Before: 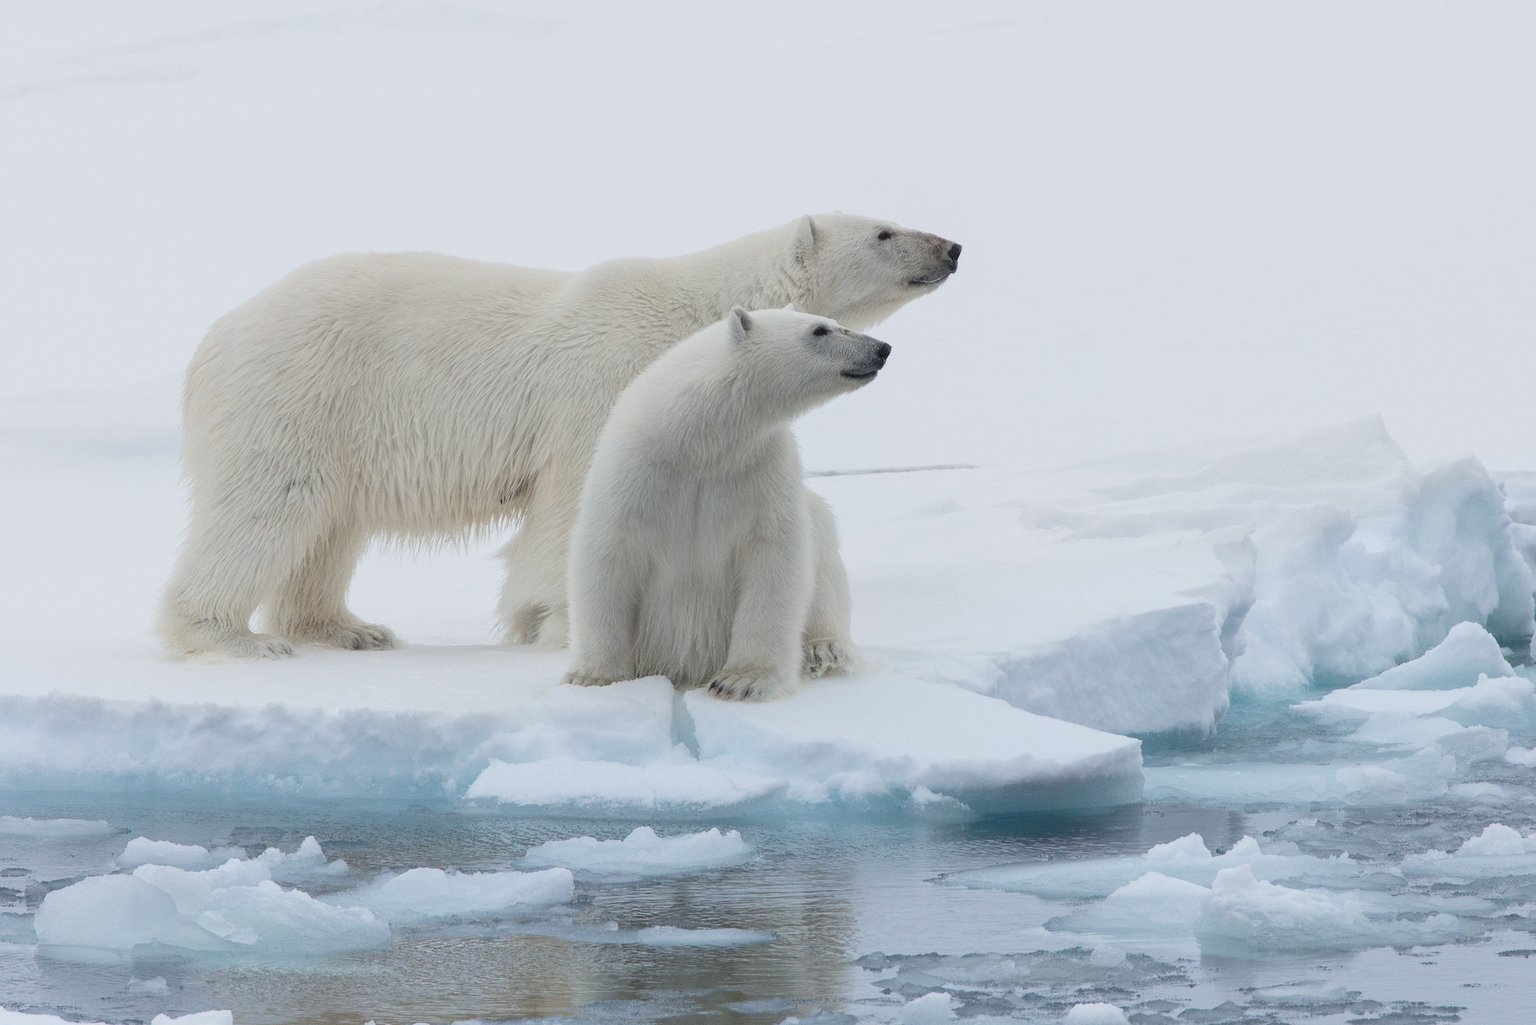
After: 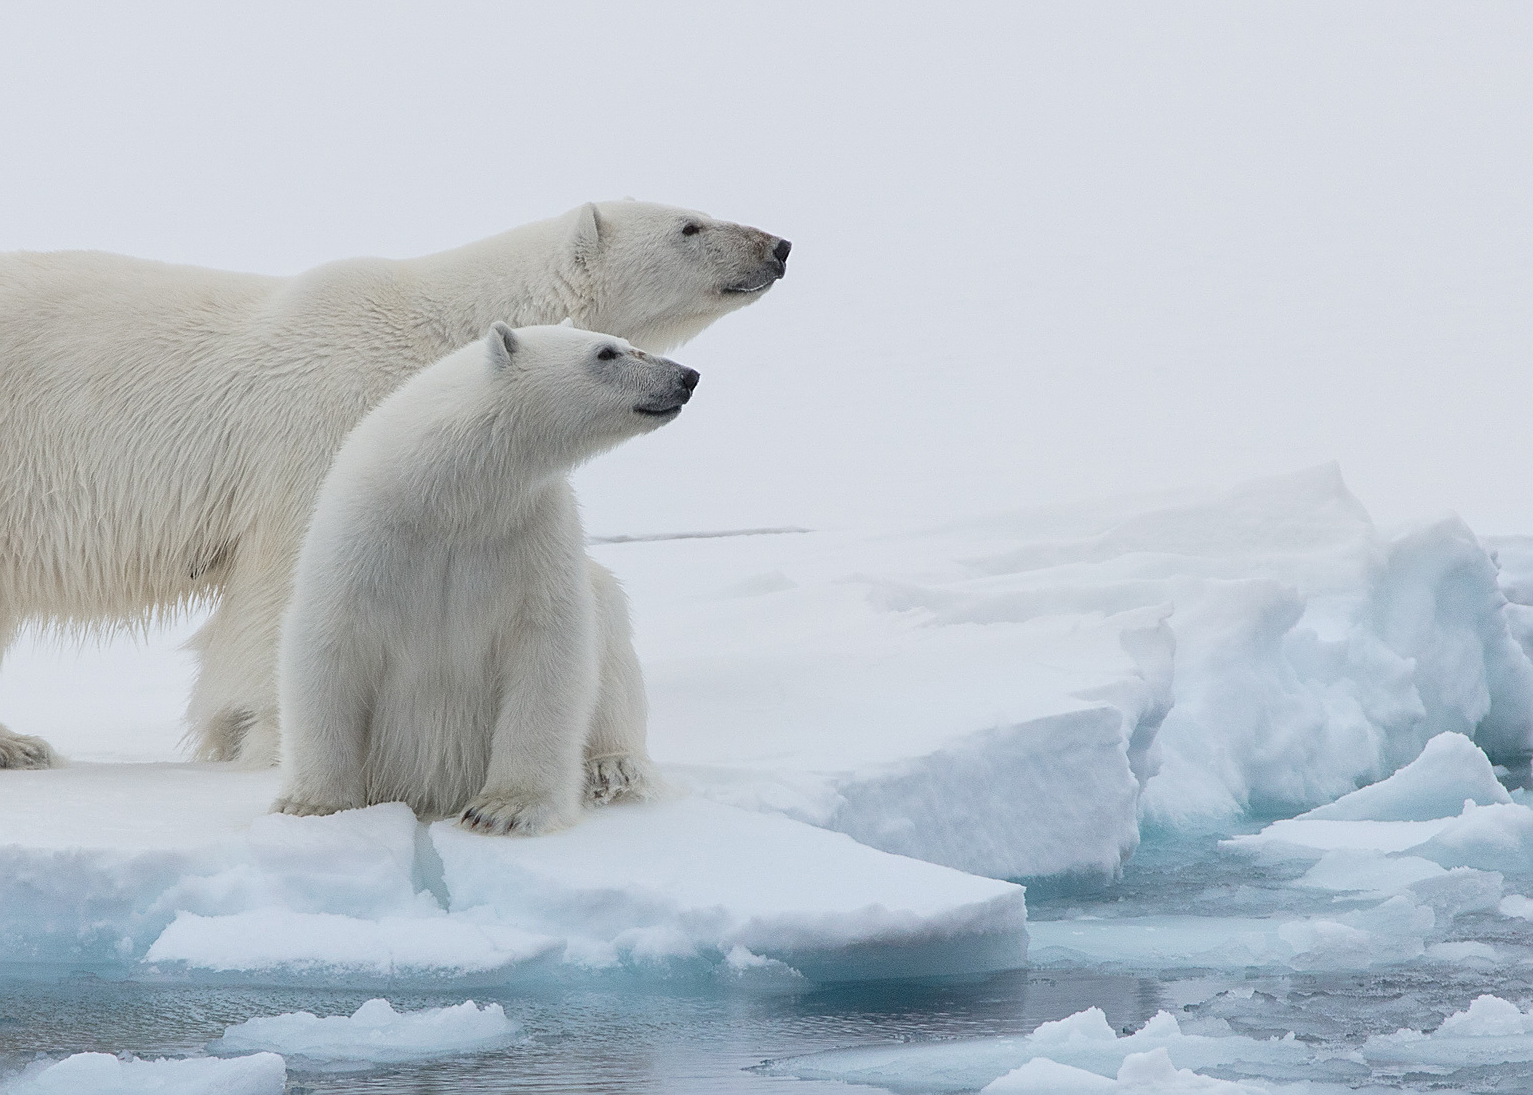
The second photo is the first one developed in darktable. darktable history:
crop: left 23.095%, top 5.827%, bottom 11.854%
sharpen: on, module defaults
